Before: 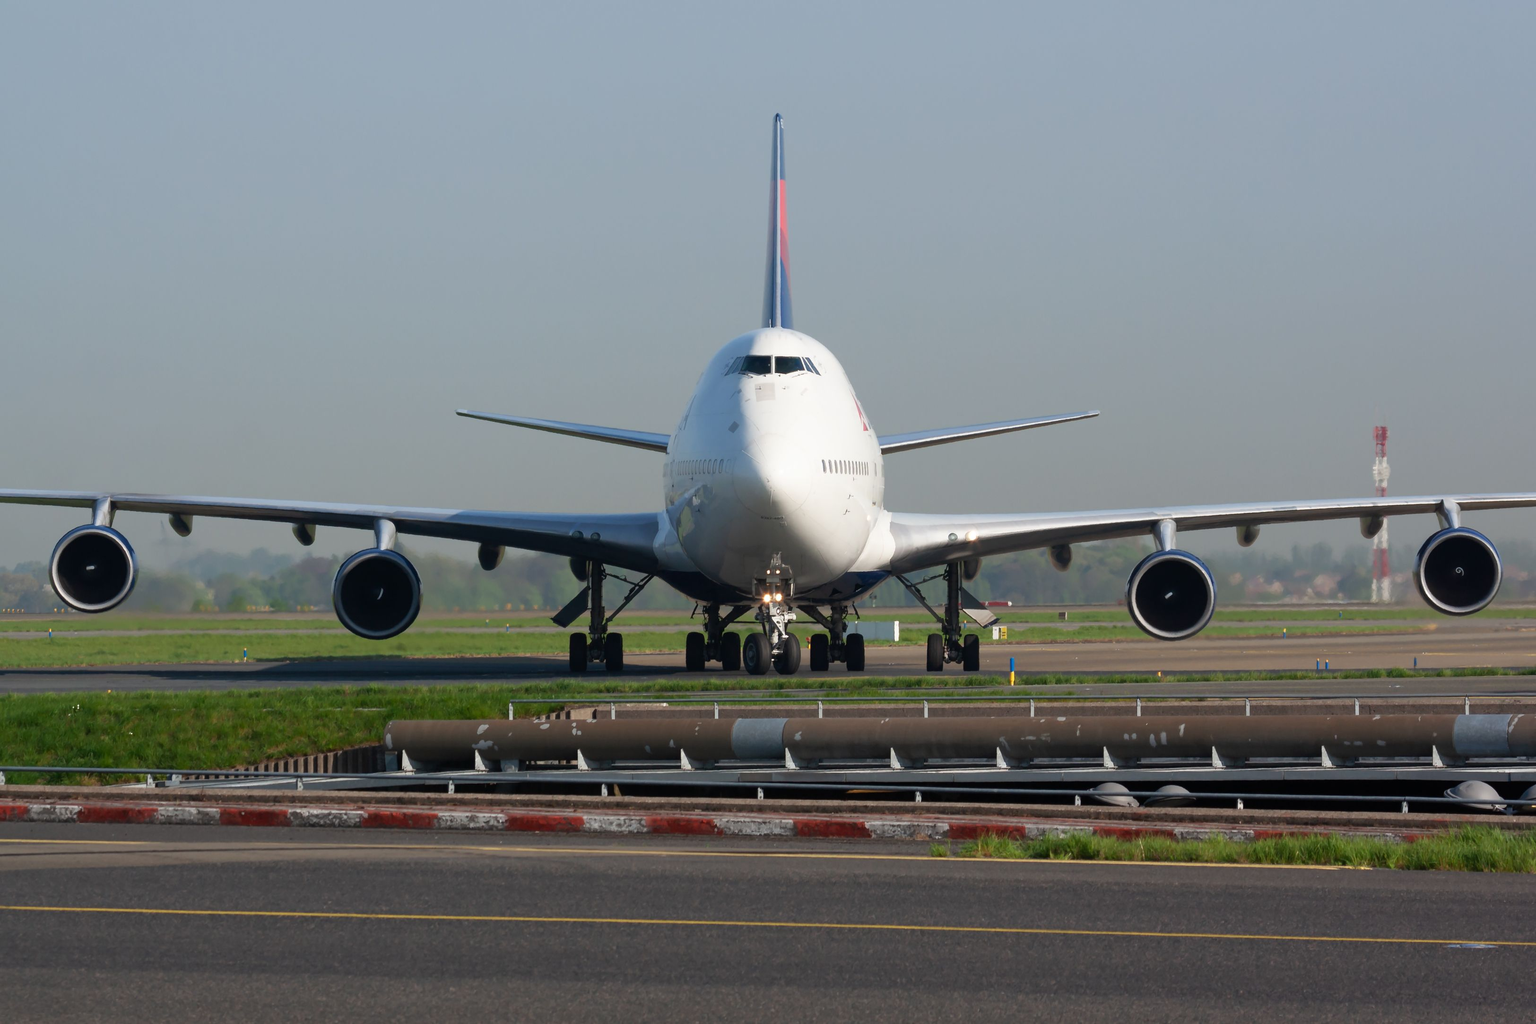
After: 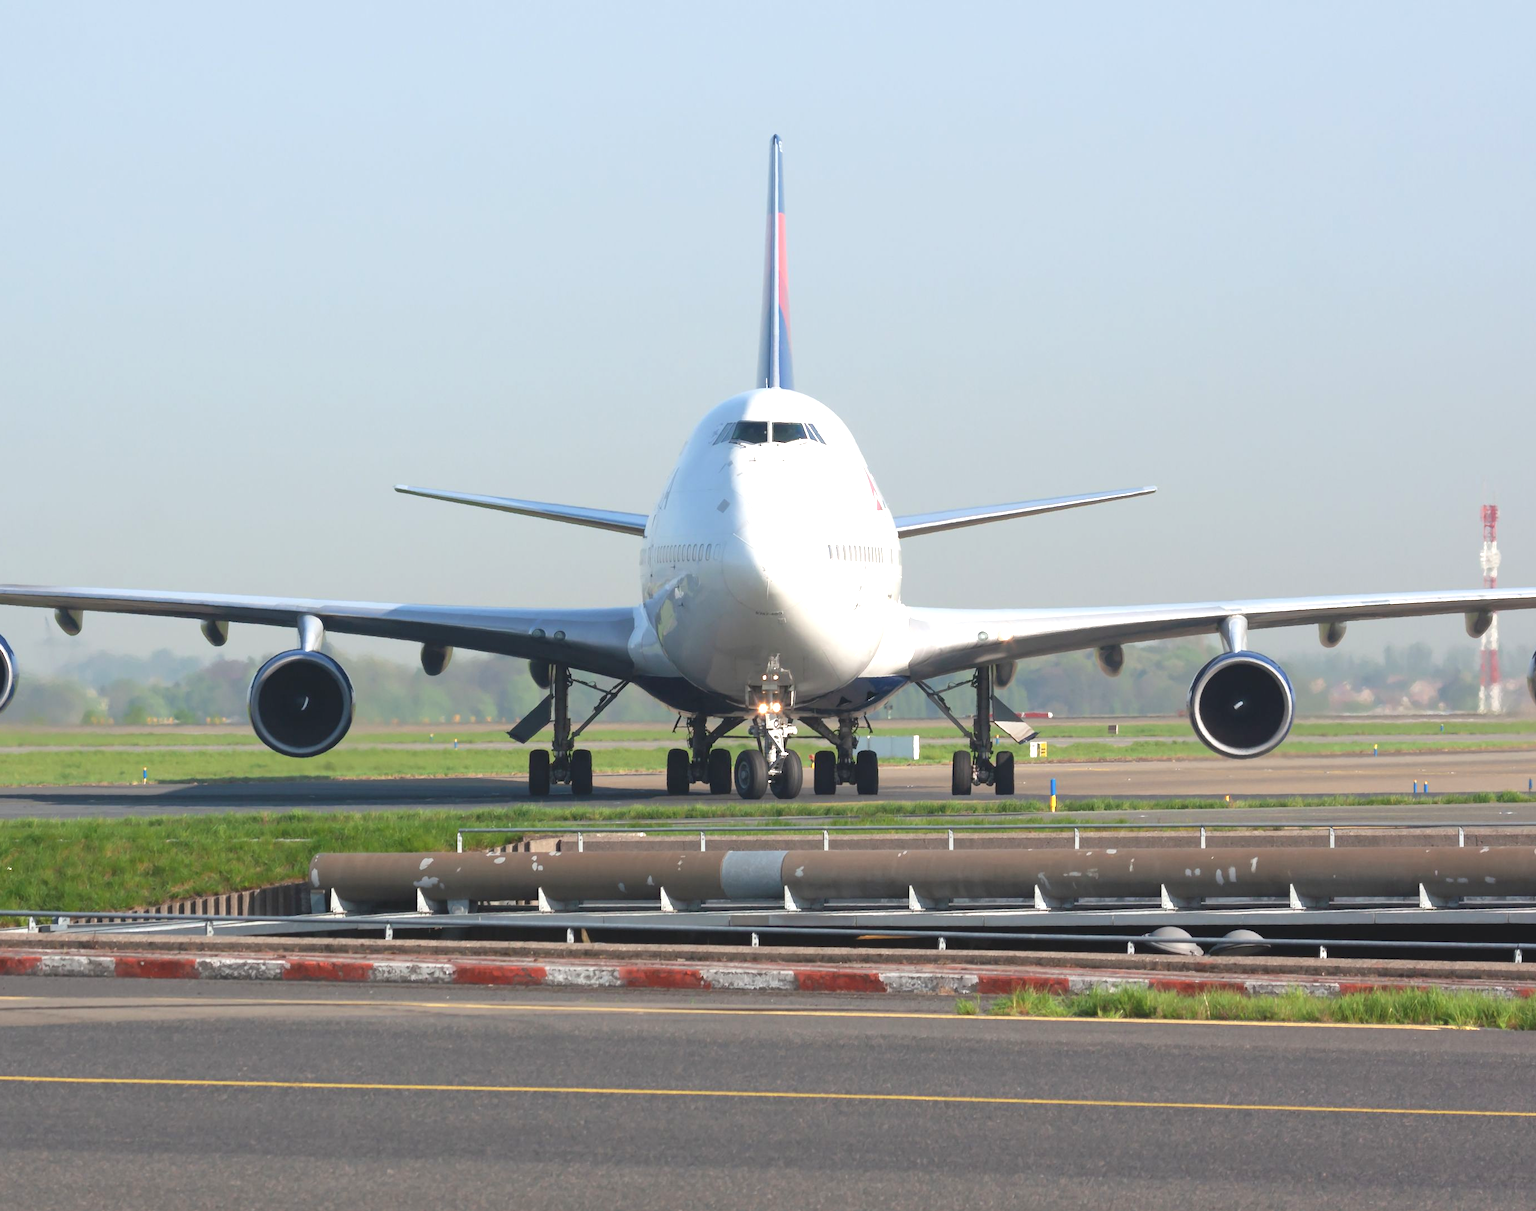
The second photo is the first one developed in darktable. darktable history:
exposure: black level correction 0, exposure 1.107 EV, compensate exposure bias true, compensate highlight preservation false
crop: left 8.028%, right 7.512%
contrast brightness saturation: contrast -0.136, brightness 0.049, saturation -0.12
